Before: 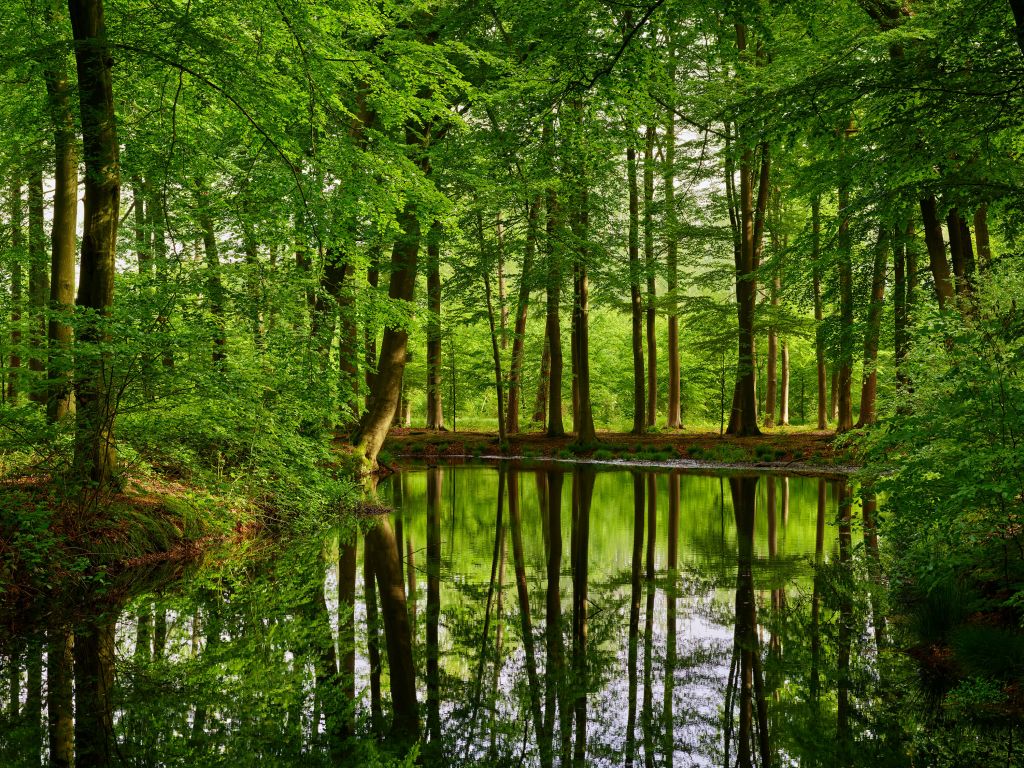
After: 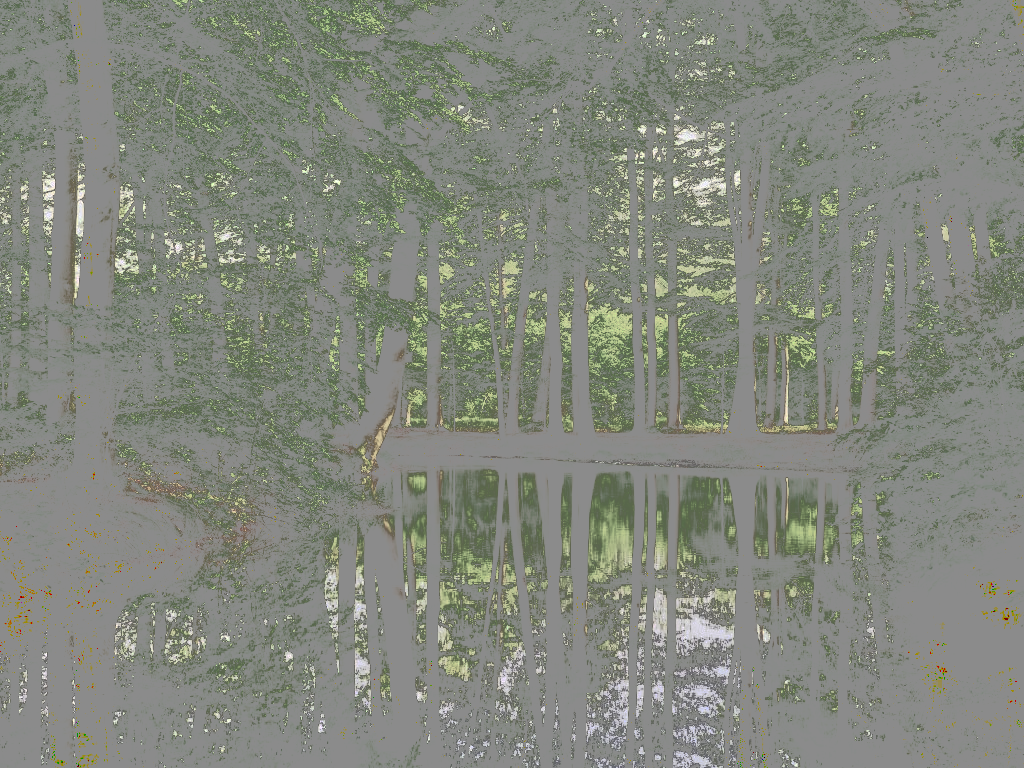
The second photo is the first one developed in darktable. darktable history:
tone curve: curves: ch0 [(0, 0) (0.003, 0.6) (0.011, 0.6) (0.025, 0.601) (0.044, 0.601) (0.069, 0.601) (0.1, 0.601) (0.136, 0.602) (0.177, 0.605) (0.224, 0.609) (0.277, 0.615) (0.335, 0.625) (0.399, 0.633) (0.468, 0.654) (0.543, 0.676) (0.623, 0.71) (0.709, 0.753) (0.801, 0.802) (0.898, 0.85) (1, 1)], preserve colors none
fill light: exposure -0.73 EV, center 0.69, width 2.2
